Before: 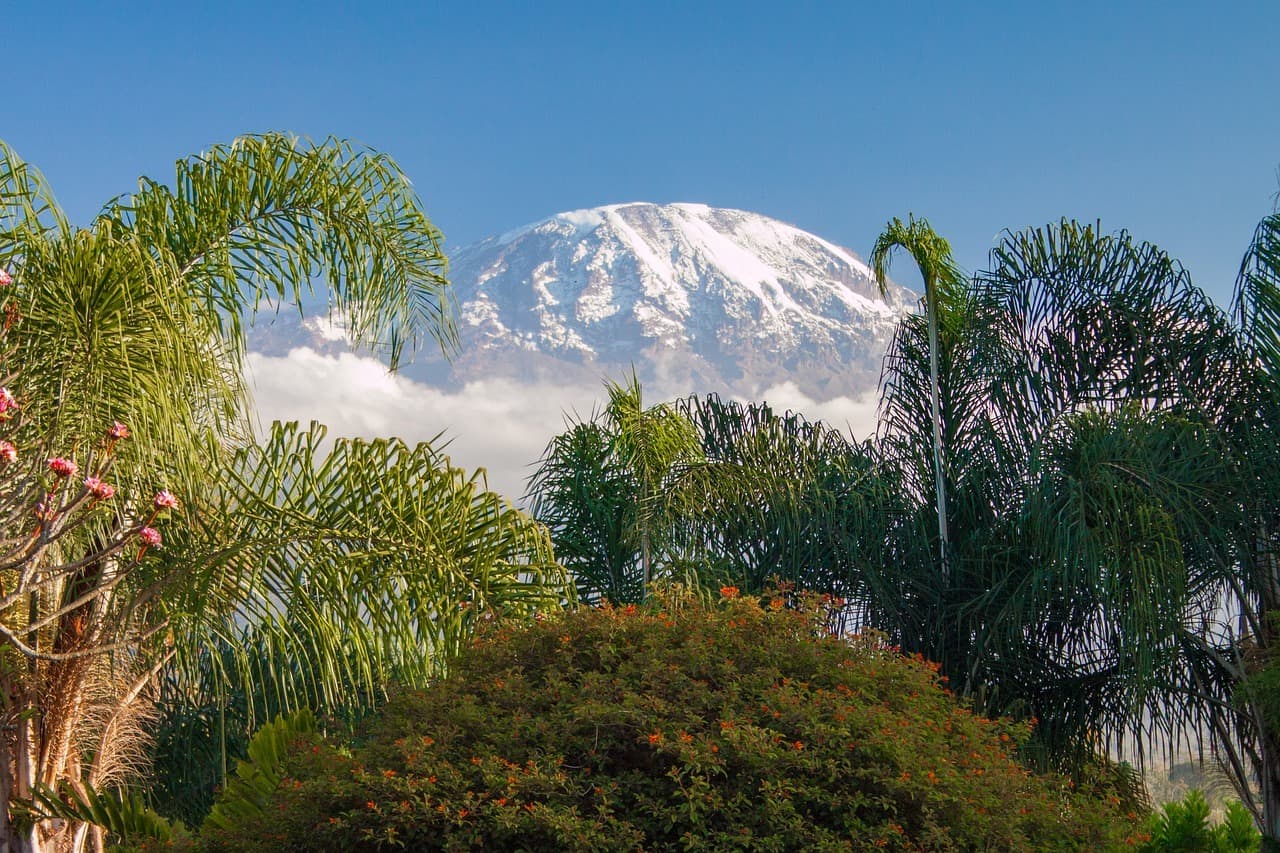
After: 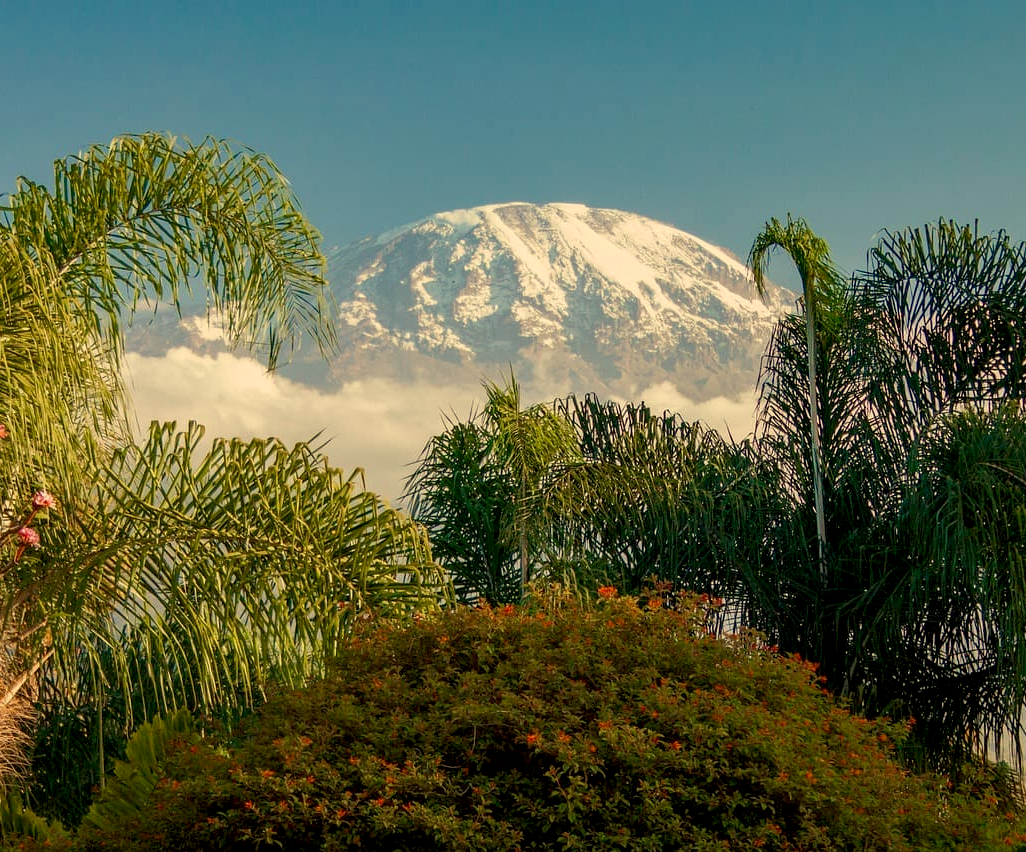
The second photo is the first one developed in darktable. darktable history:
white balance: red 1.08, blue 0.791
crop and rotate: left 9.597%, right 10.195%
exposure: black level correction 0.009, exposure -0.159 EV, compensate highlight preservation false
